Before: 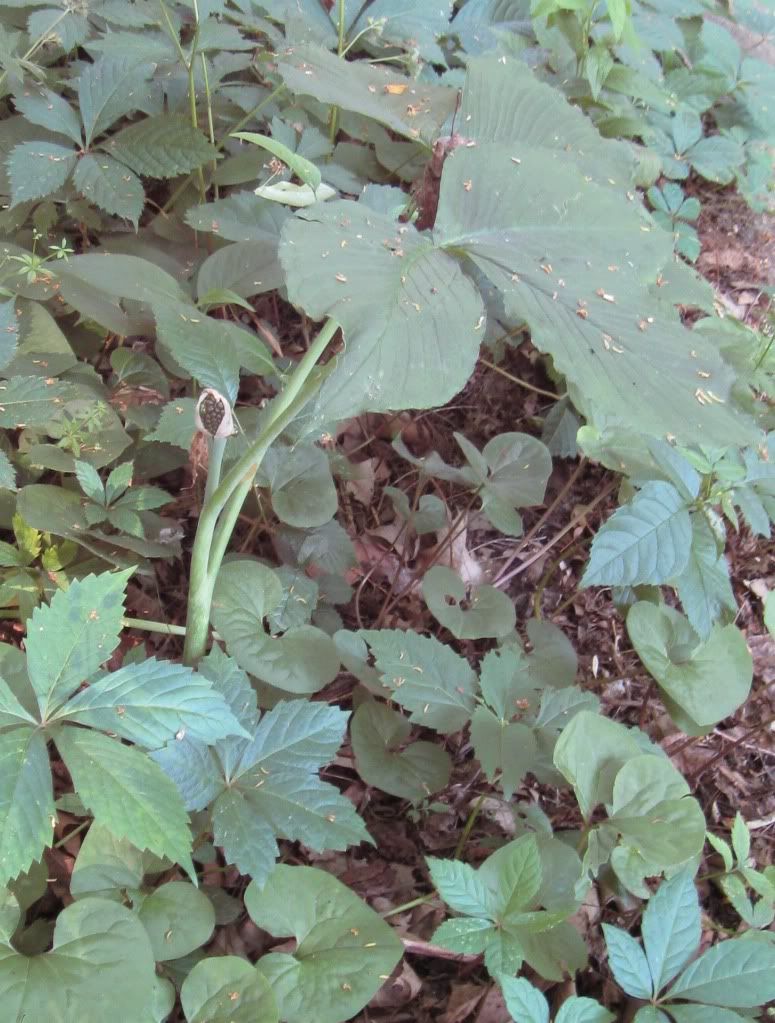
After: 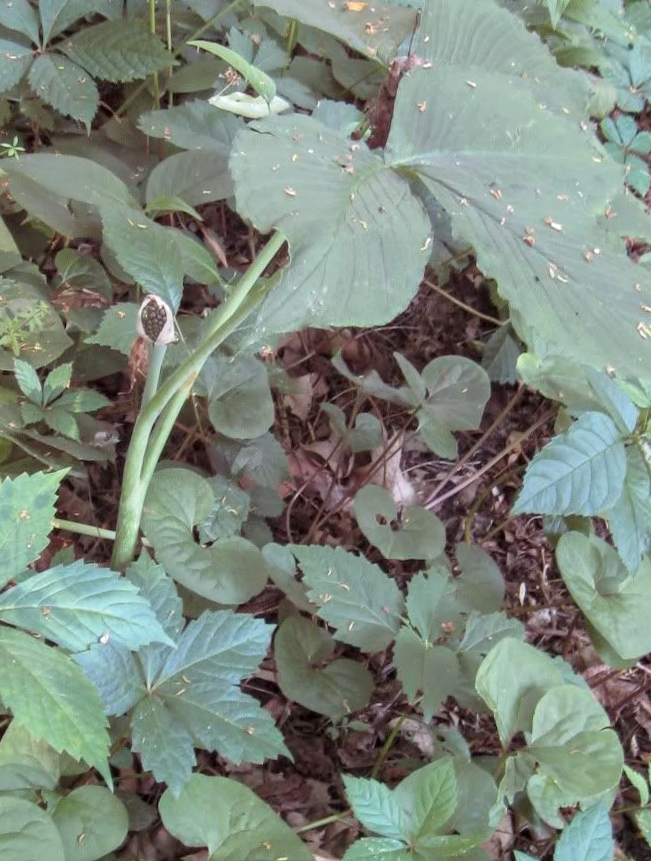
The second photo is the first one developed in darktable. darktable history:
crop and rotate: angle -3.22°, left 5.251%, top 5.197%, right 4.634%, bottom 4.499%
local contrast: on, module defaults
